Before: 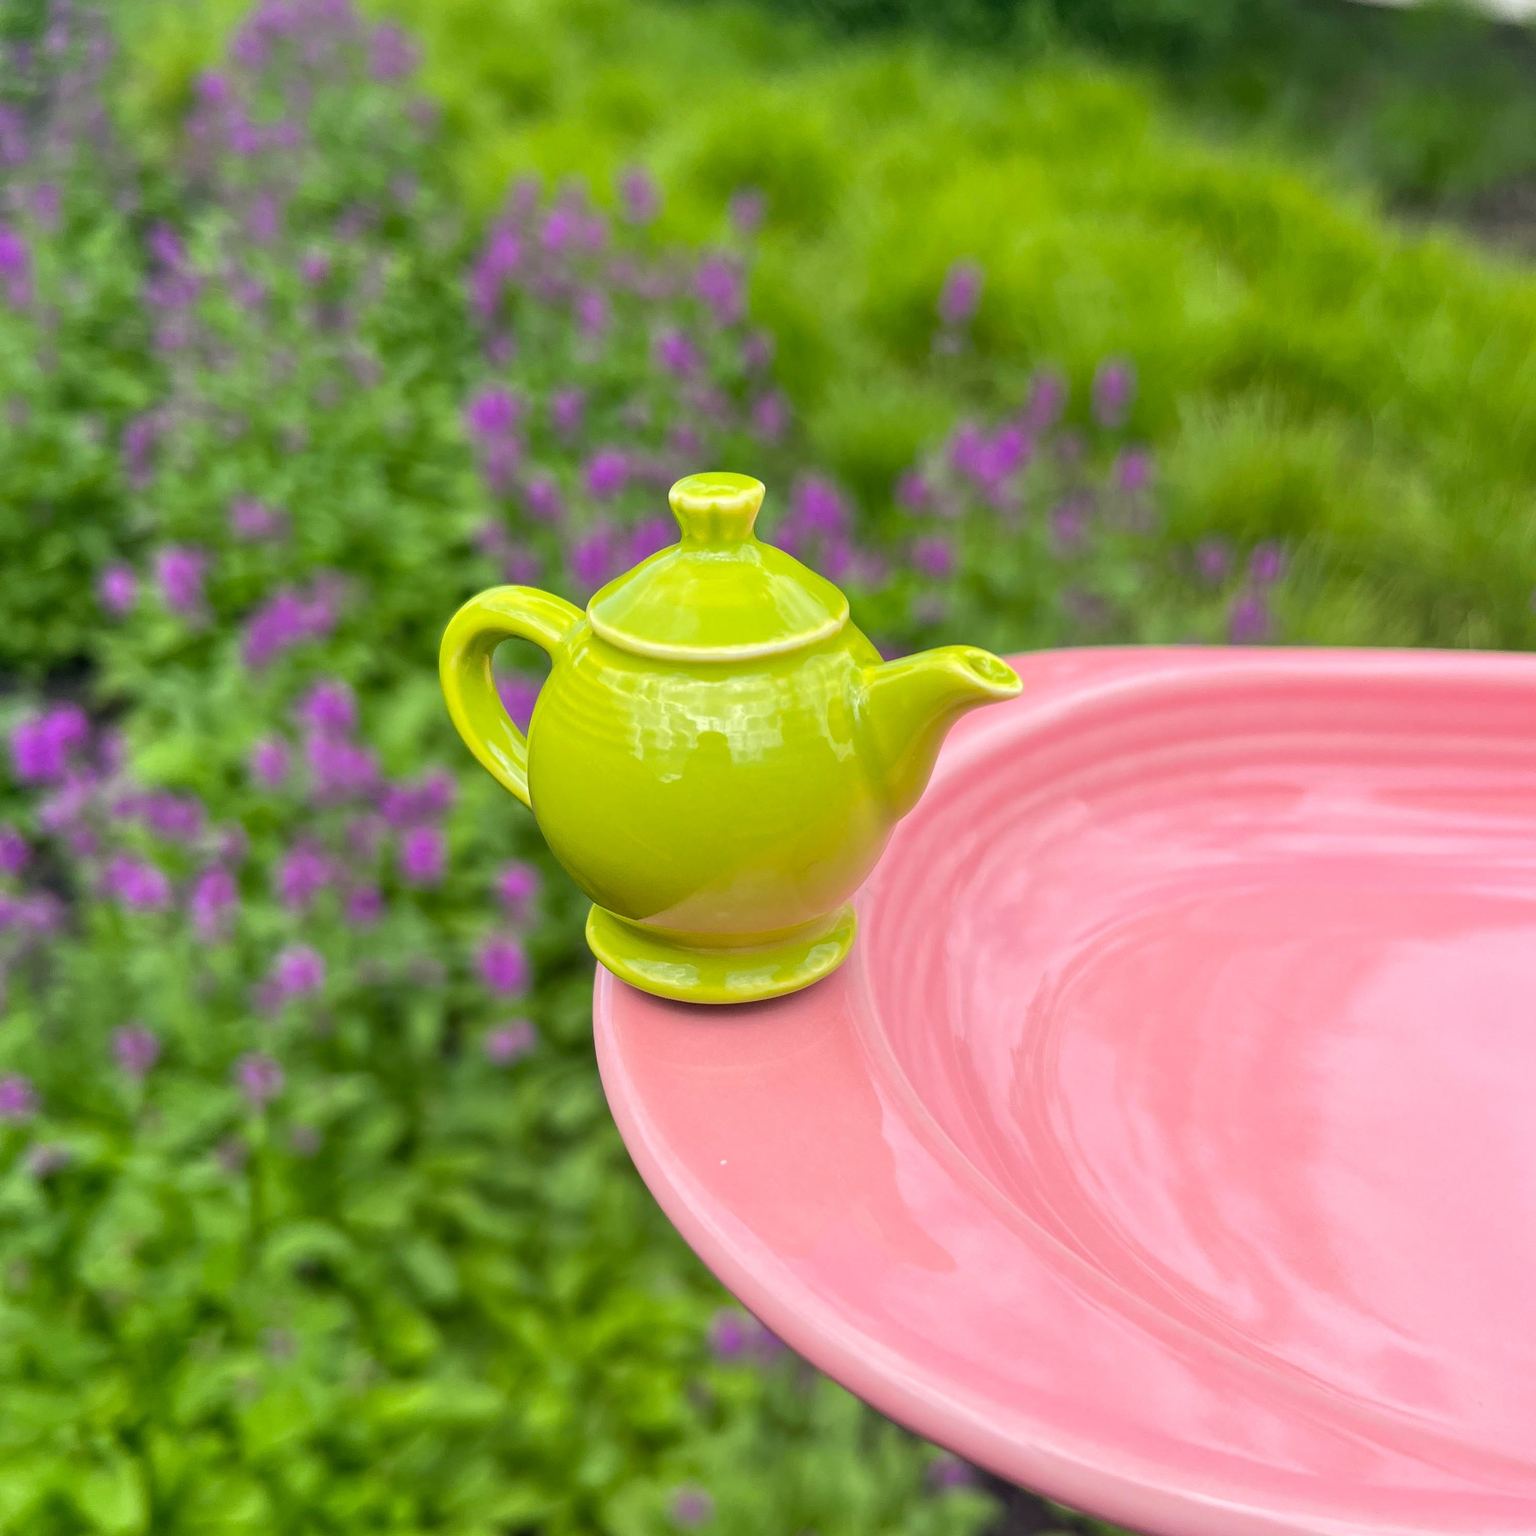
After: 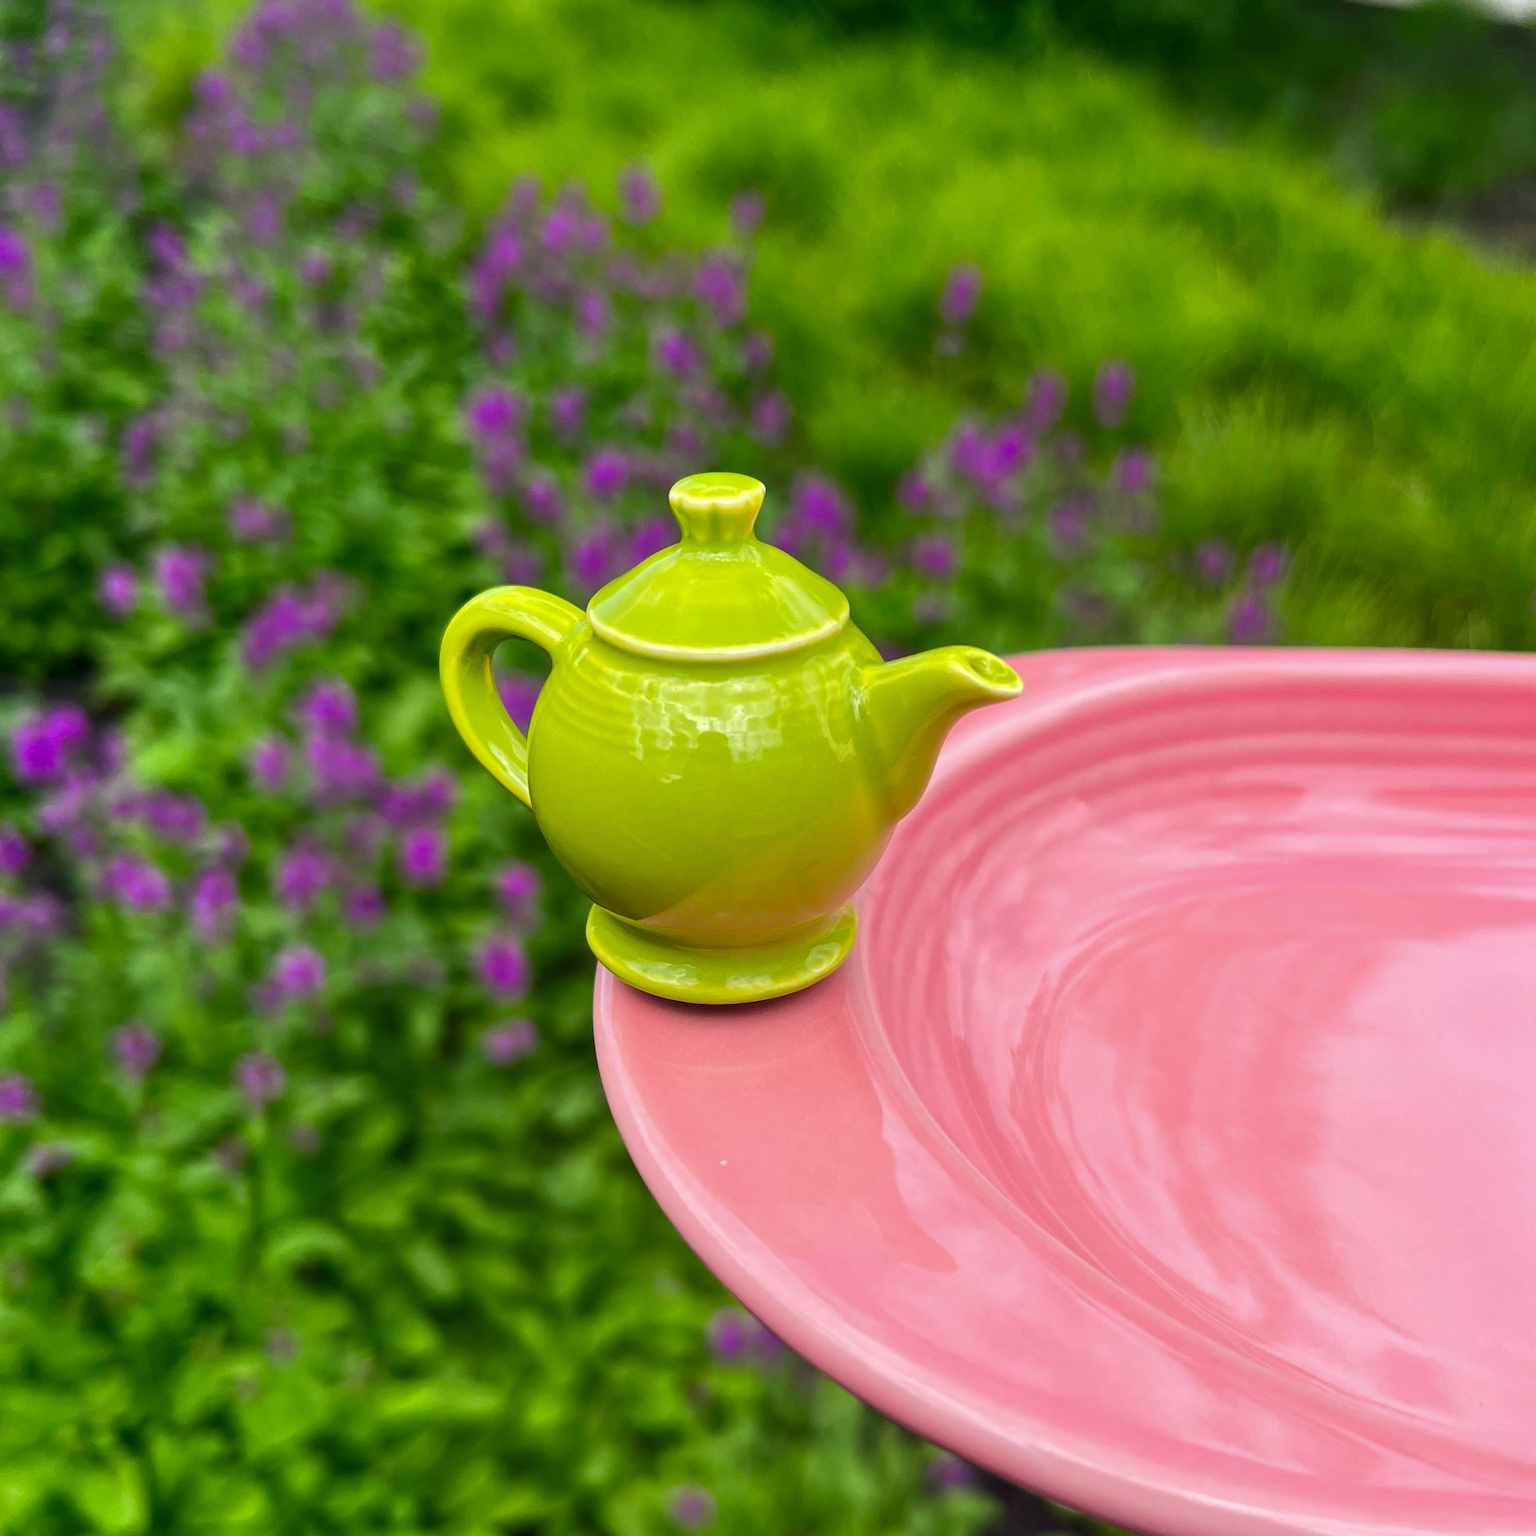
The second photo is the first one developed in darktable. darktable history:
contrast brightness saturation: contrast 0.066, brightness -0.153, saturation 0.108
